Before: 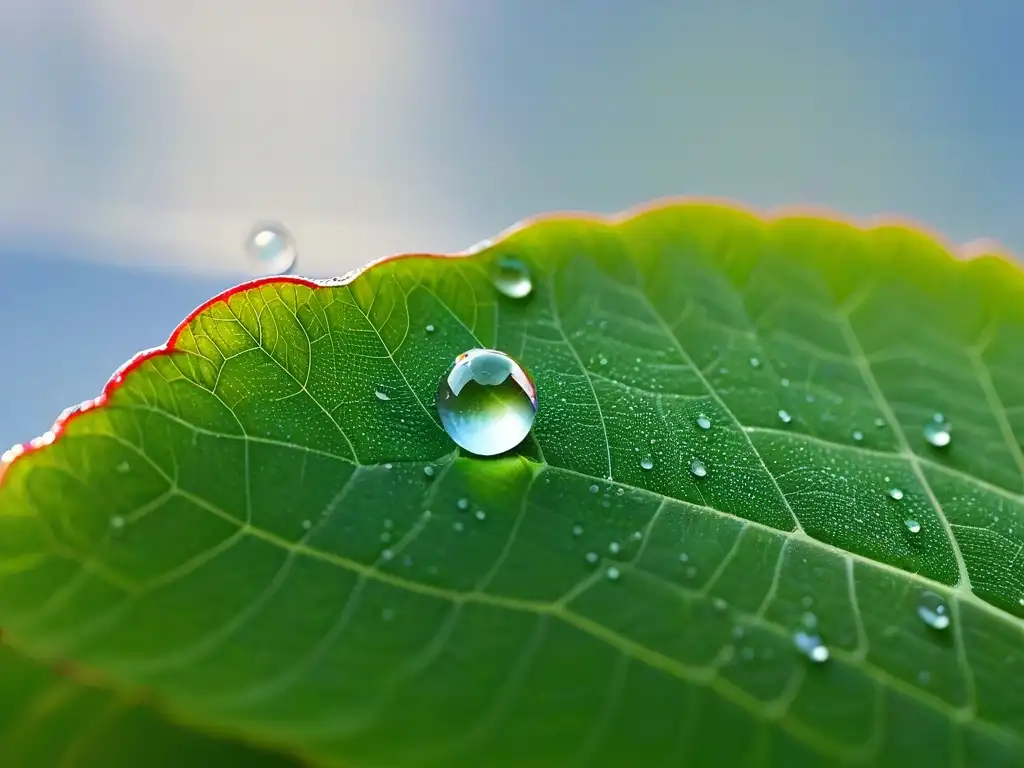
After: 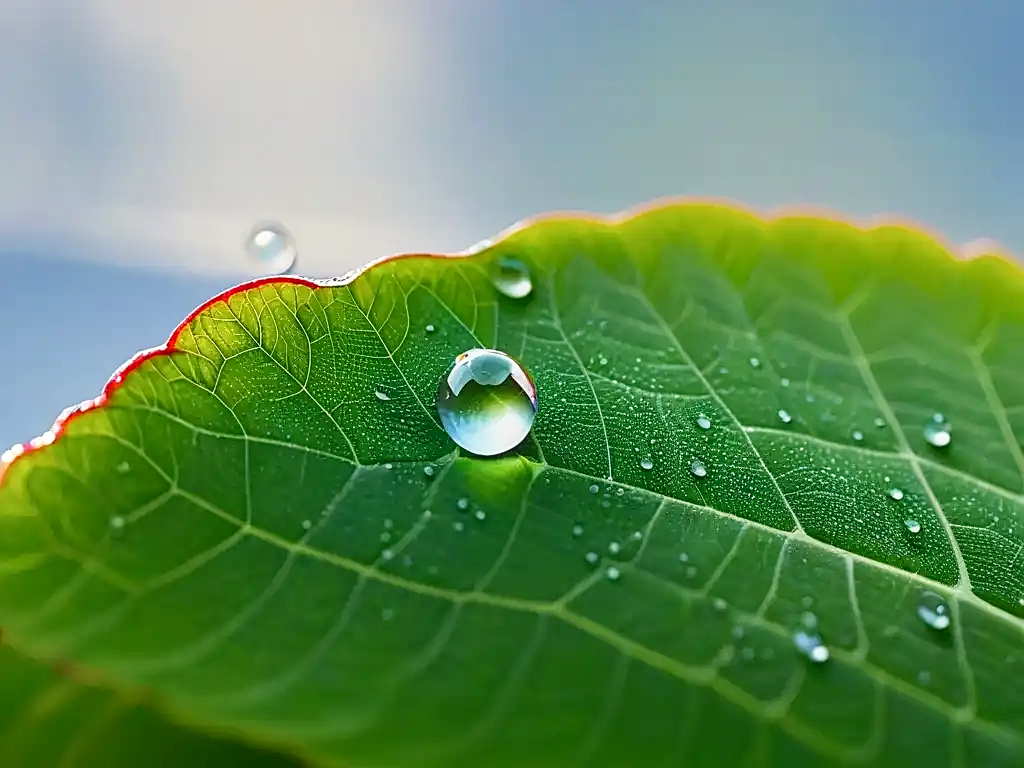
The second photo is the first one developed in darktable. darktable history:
tone equalizer: -7 EV 0.091 EV
local contrast: on, module defaults
sharpen: on, module defaults
tone curve: curves: ch0 [(0, 0) (0.822, 0.825) (0.994, 0.955)]; ch1 [(0, 0) (0.226, 0.261) (0.383, 0.397) (0.46, 0.46) (0.498, 0.479) (0.524, 0.523) (0.578, 0.575) (1, 1)]; ch2 [(0, 0) (0.438, 0.456) (0.5, 0.498) (0.547, 0.515) (0.597, 0.58) (0.629, 0.603) (1, 1)], preserve colors none
